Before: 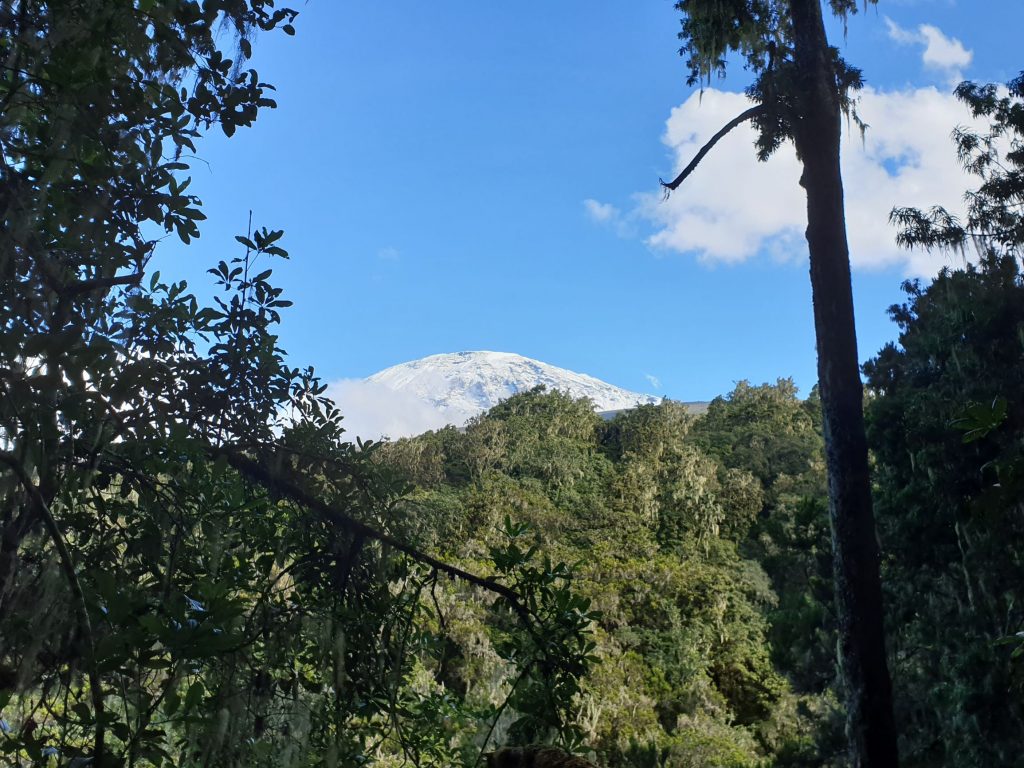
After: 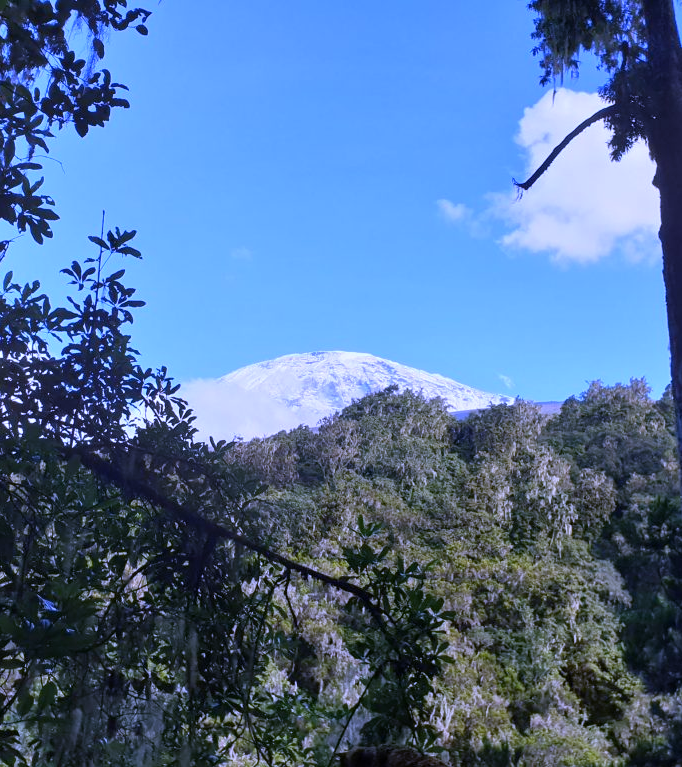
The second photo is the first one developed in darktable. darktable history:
white balance: red 0.98, blue 1.61
crop and rotate: left 14.436%, right 18.898%
